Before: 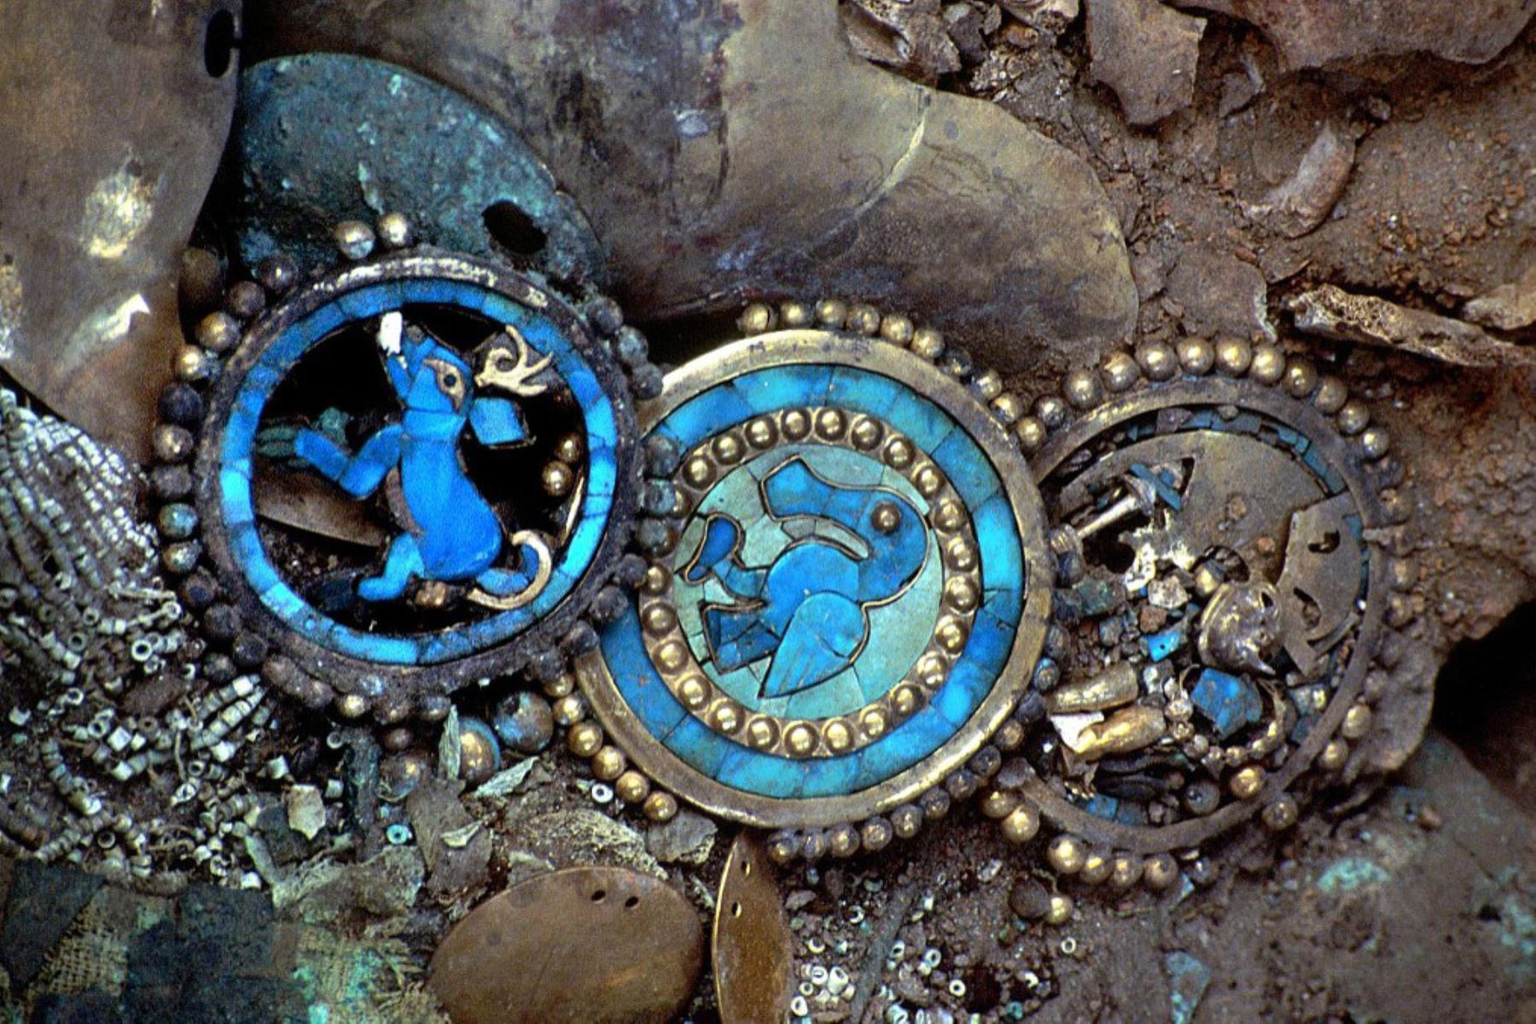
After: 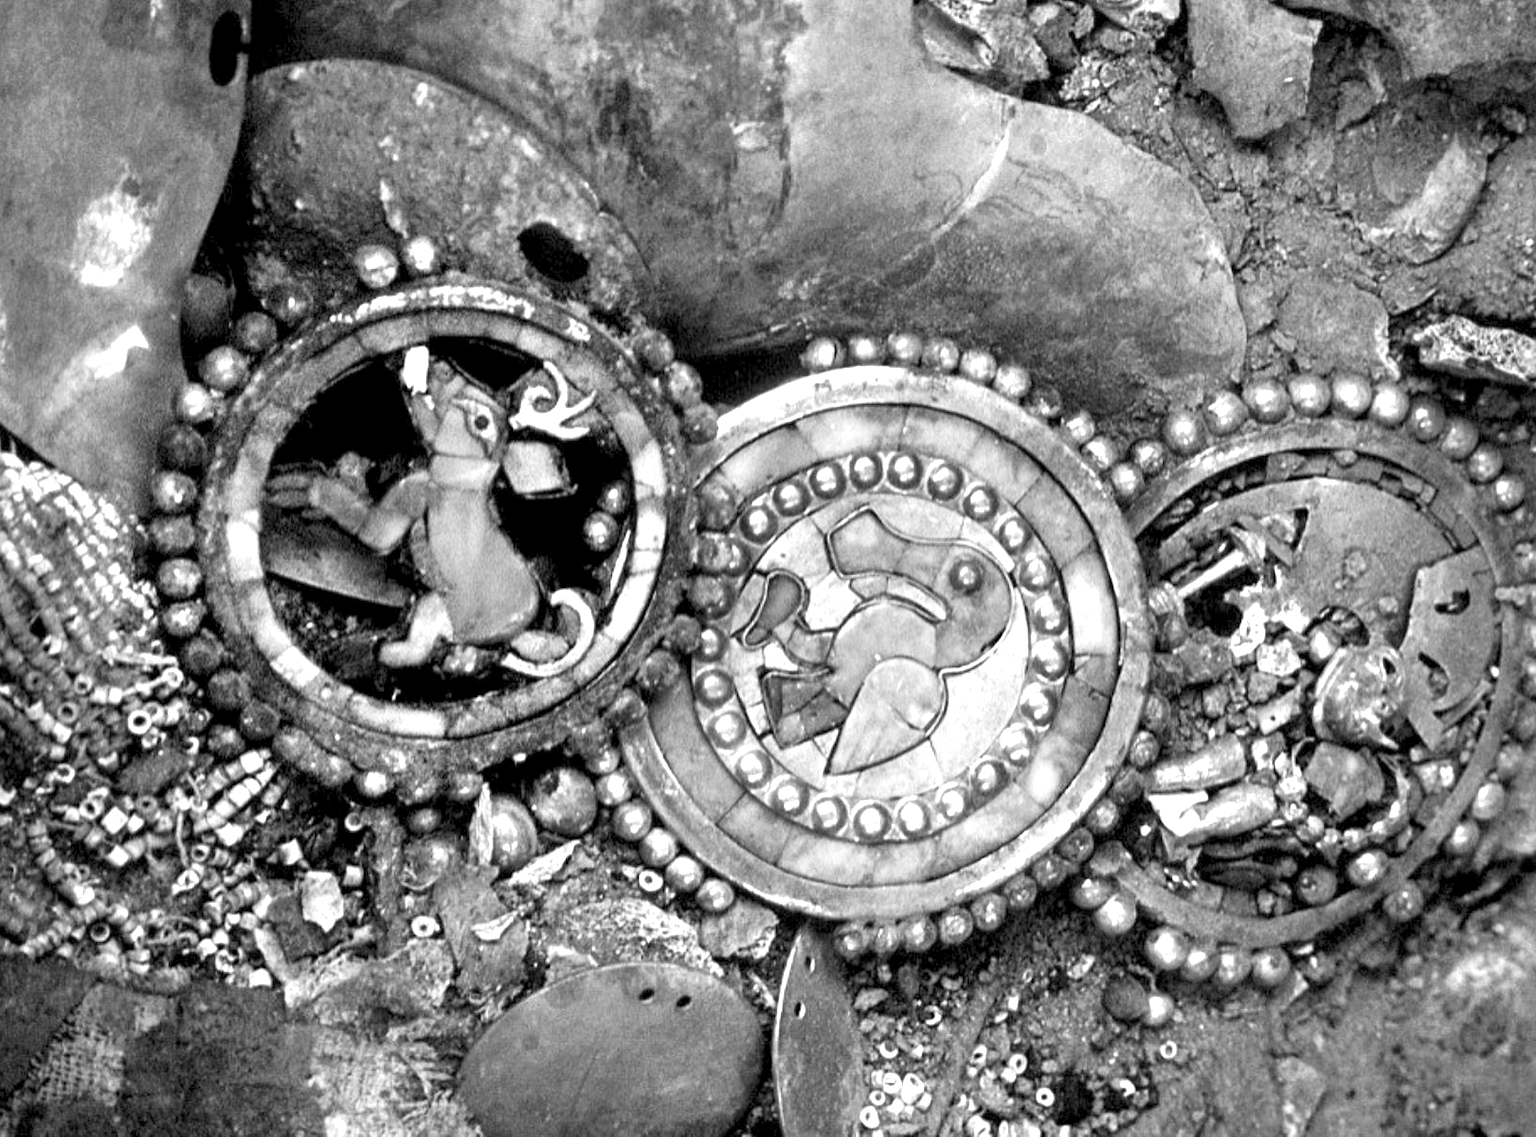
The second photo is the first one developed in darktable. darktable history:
monochrome: on, module defaults
crop and rotate: left 1.088%, right 8.807%
white balance: emerald 1
exposure: black level correction 0, exposure 1.3 EV, compensate exposure bias true, compensate highlight preservation false
color balance rgb: global offset › luminance -0.5%, perceptual saturation grading › highlights -17.77%, perceptual saturation grading › mid-tones 33.1%, perceptual saturation grading › shadows 50.52%, perceptual brilliance grading › highlights 10.8%, perceptual brilliance grading › shadows -10.8%, global vibrance 24.22%, contrast -25%
